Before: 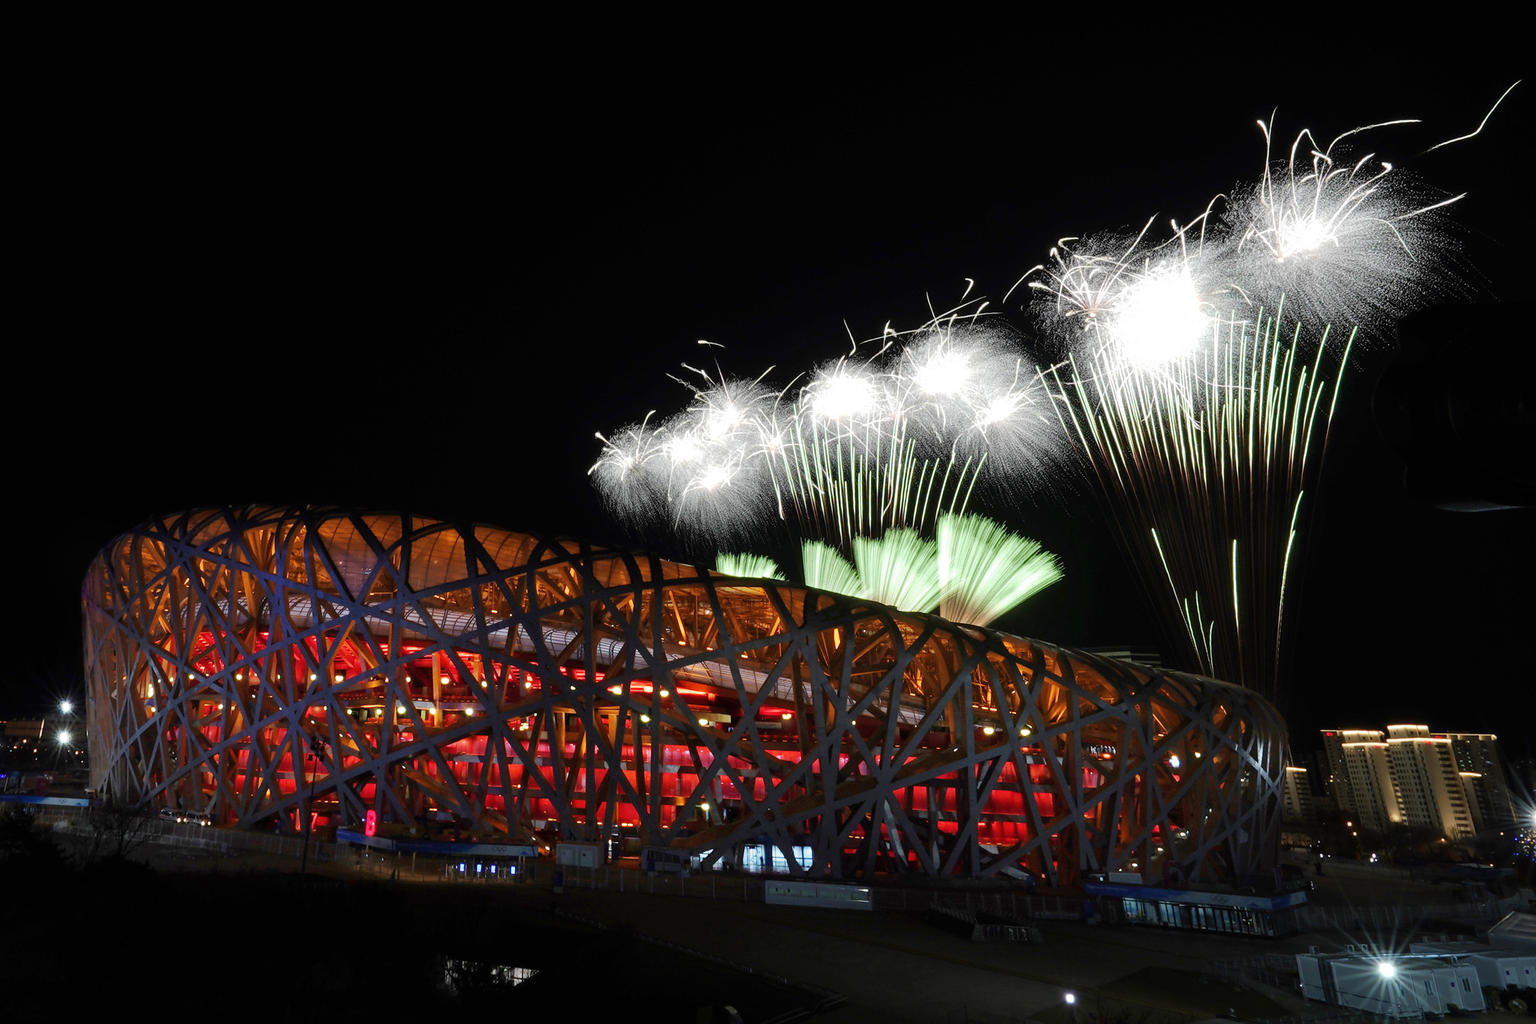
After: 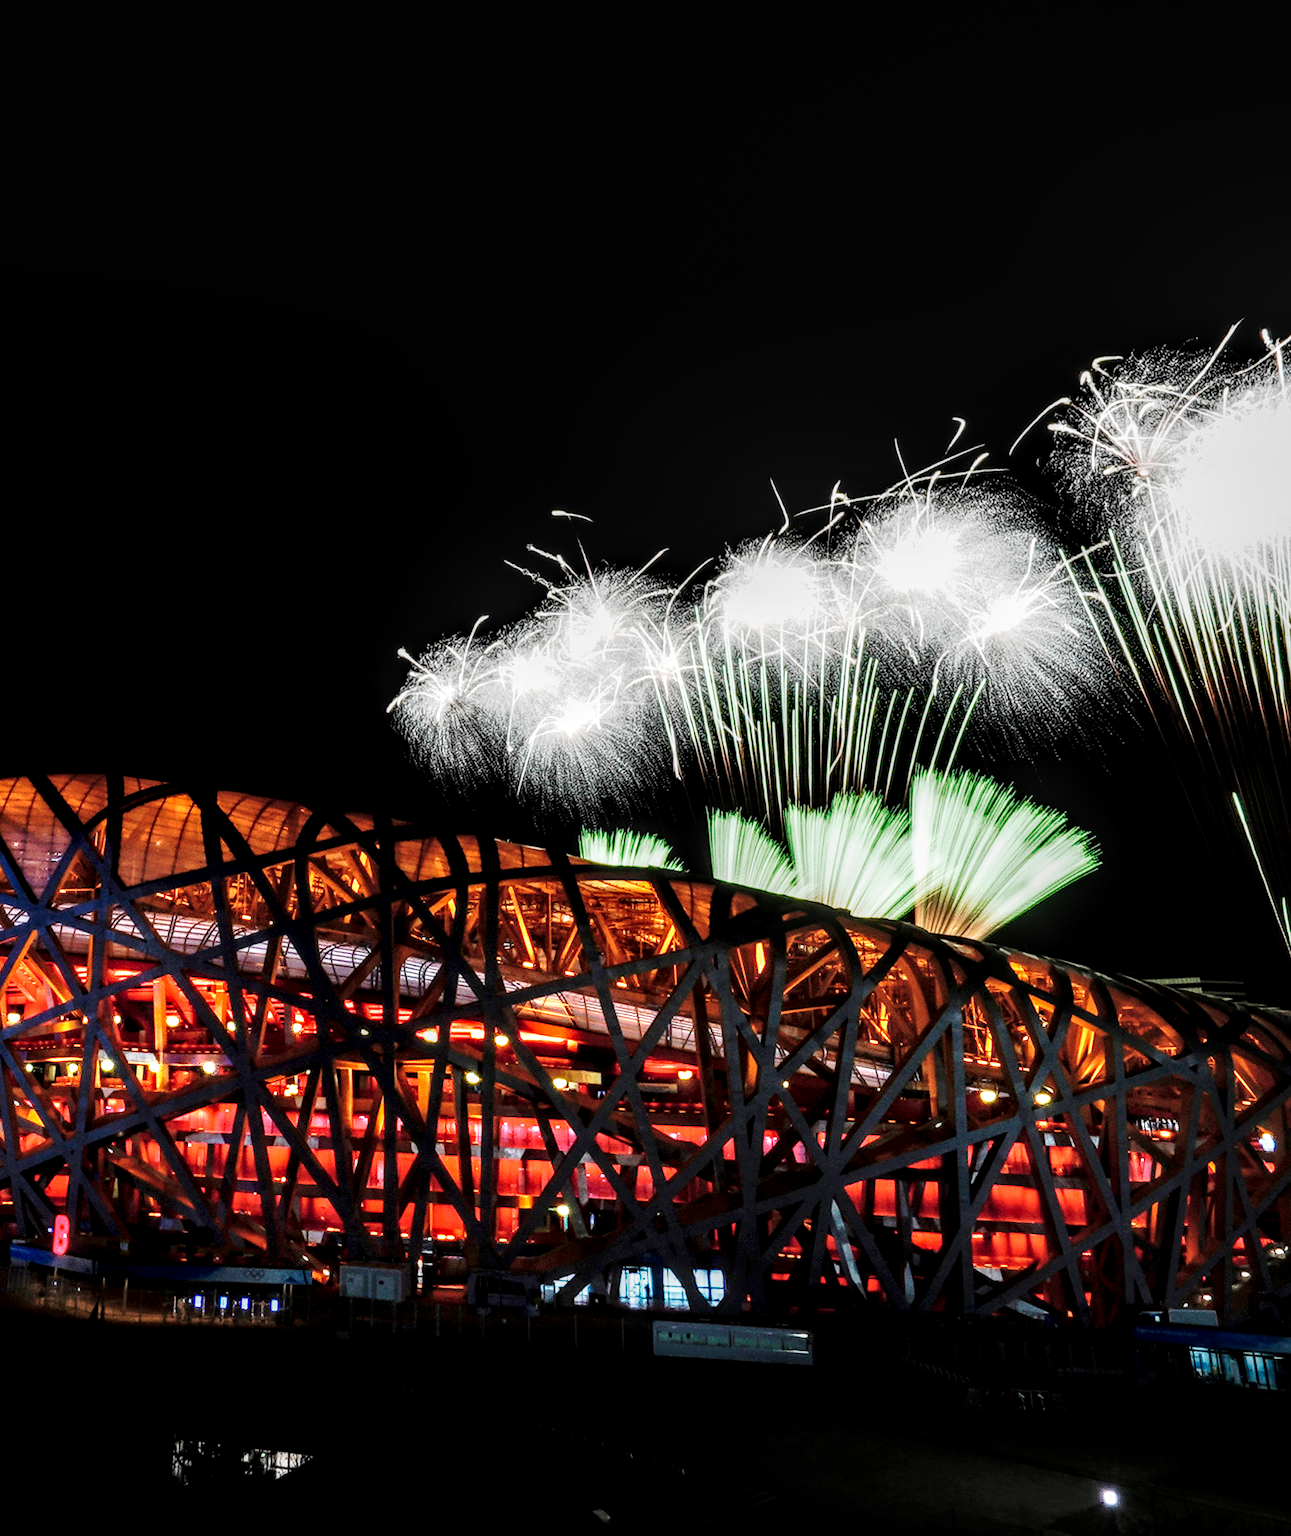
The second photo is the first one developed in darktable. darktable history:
tone curve: curves: ch0 [(0, 0.008) (0.081, 0.044) (0.177, 0.123) (0.283, 0.253) (0.416, 0.449) (0.495, 0.524) (0.661, 0.756) (0.796, 0.859) (1, 0.951)]; ch1 [(0, 0) (0.161, 0.092) (0.35, 0.33) (0.392, 0.392) (0.427, 0.426) (0.479, 0.472) (0.505, 0.5) (0.521, 0.524) (0.567, 0.556) (0.583, 0.588) (0.625, 0.627) (0.678, 0.733) (1, 1)]; ch2 [(0, 0) (0.346, 0.362) (0.404, 0.427) (0.502, 0.499) (0.531, 0.523) (0.544, 0.561) (0.58, 0.59) (0.629, 0.642) (0.717, 0.678) (1, 1)], preserve colors none
contrast brightness saturation: saturation -0.056
local contrast: highlights 16%, detail 185%
crop: left 21.498%, right 22.42%
